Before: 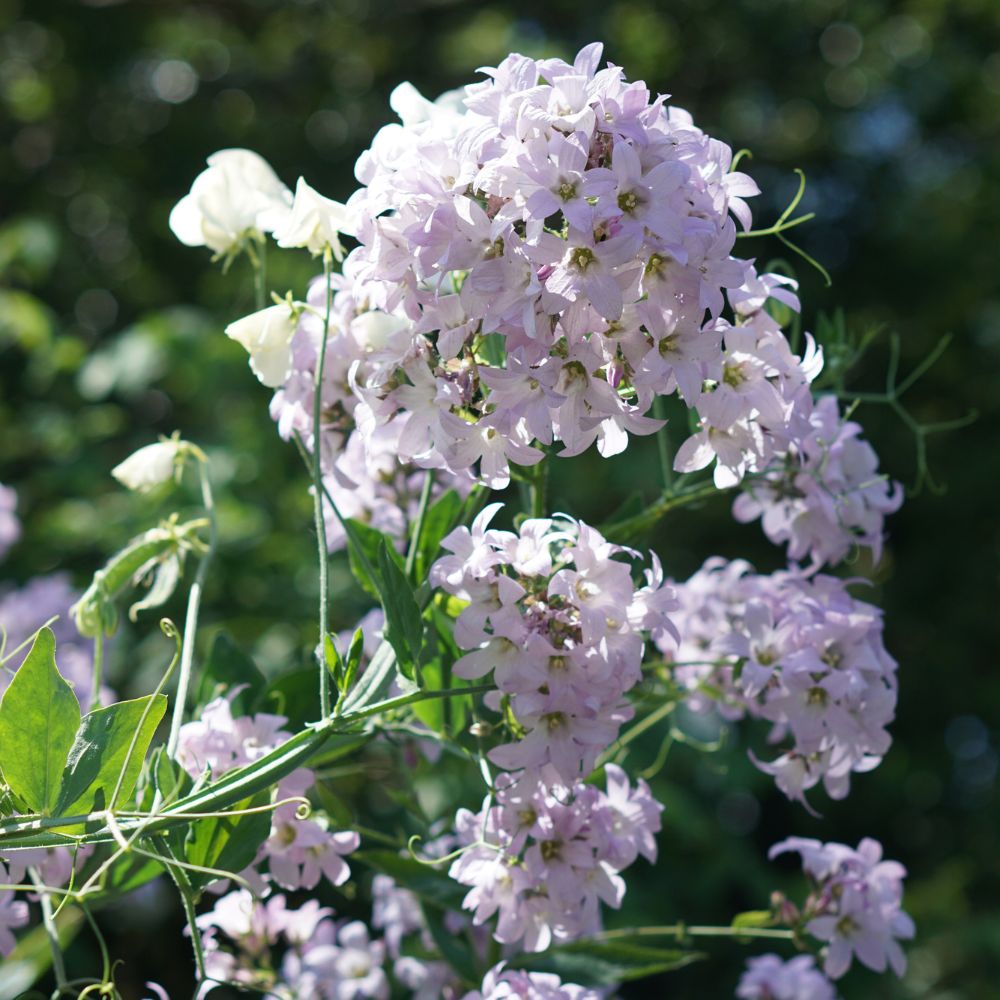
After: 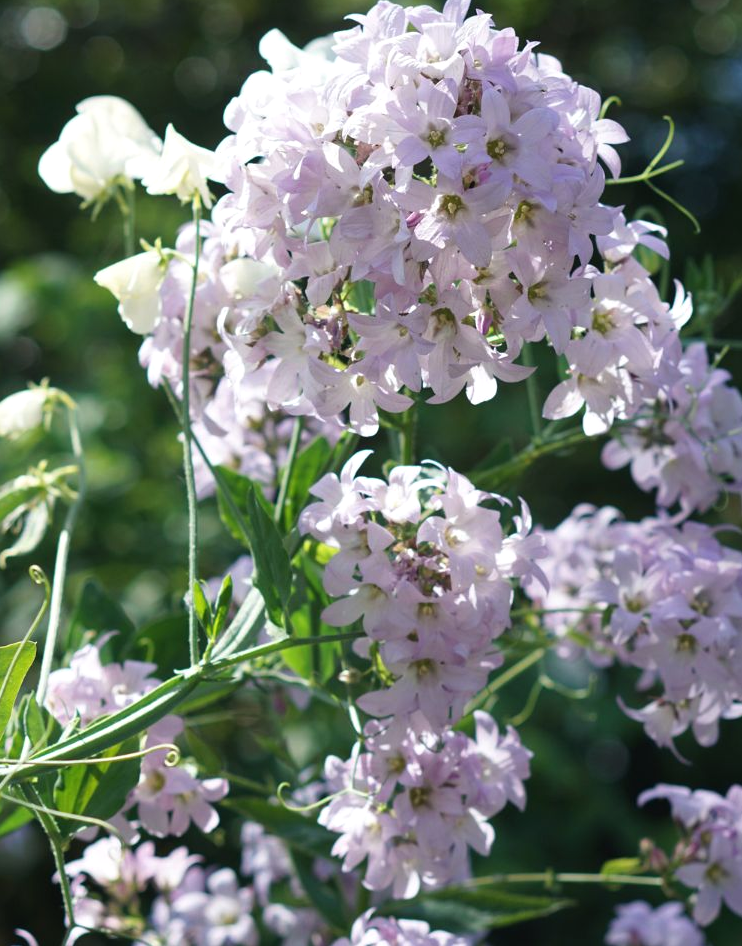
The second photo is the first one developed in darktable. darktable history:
tone equalizer: on, module defaults
exposure: black level correction -0.001, exposure 0.08 EV, compensate highlight preservation false
crop and rotate: left 13.171%, top 5.315%, right 12.588%
